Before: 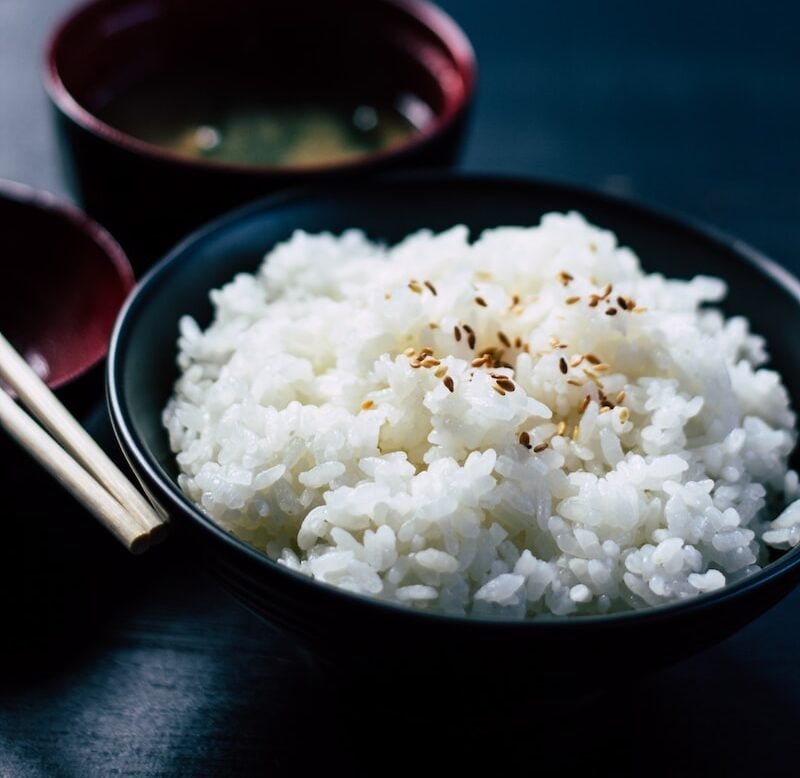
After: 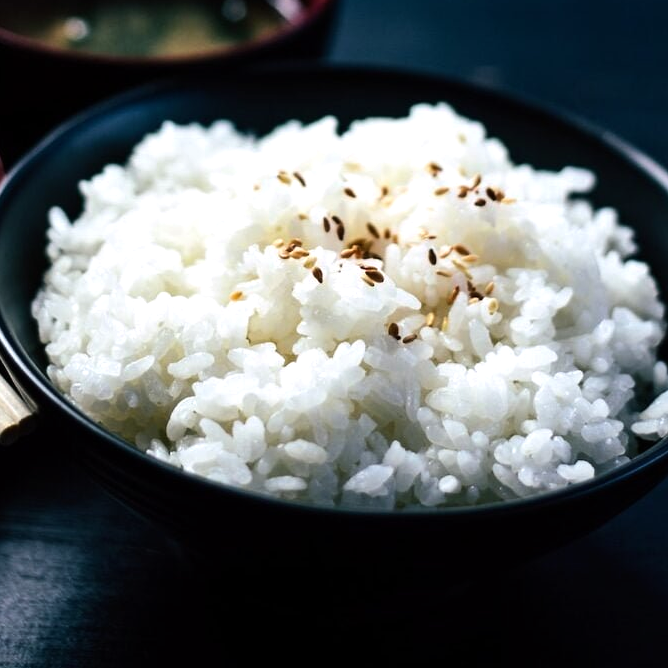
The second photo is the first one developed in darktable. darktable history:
tone equalizer: -8 EV -0.388 EV, -7 EV -0.397 EV, -6 EV -0.368 EV, -5 EV -0.2 EV, -3 EV 0.246 EV, -2 EV 0.324 EV, -1 EV 0.377 EV, +0 EV 0.434 EV, edges refinement/feathering 500, mask exposure compensation -1.57 EV, preserve details no
crop: left 16.383%, top 14.121%
